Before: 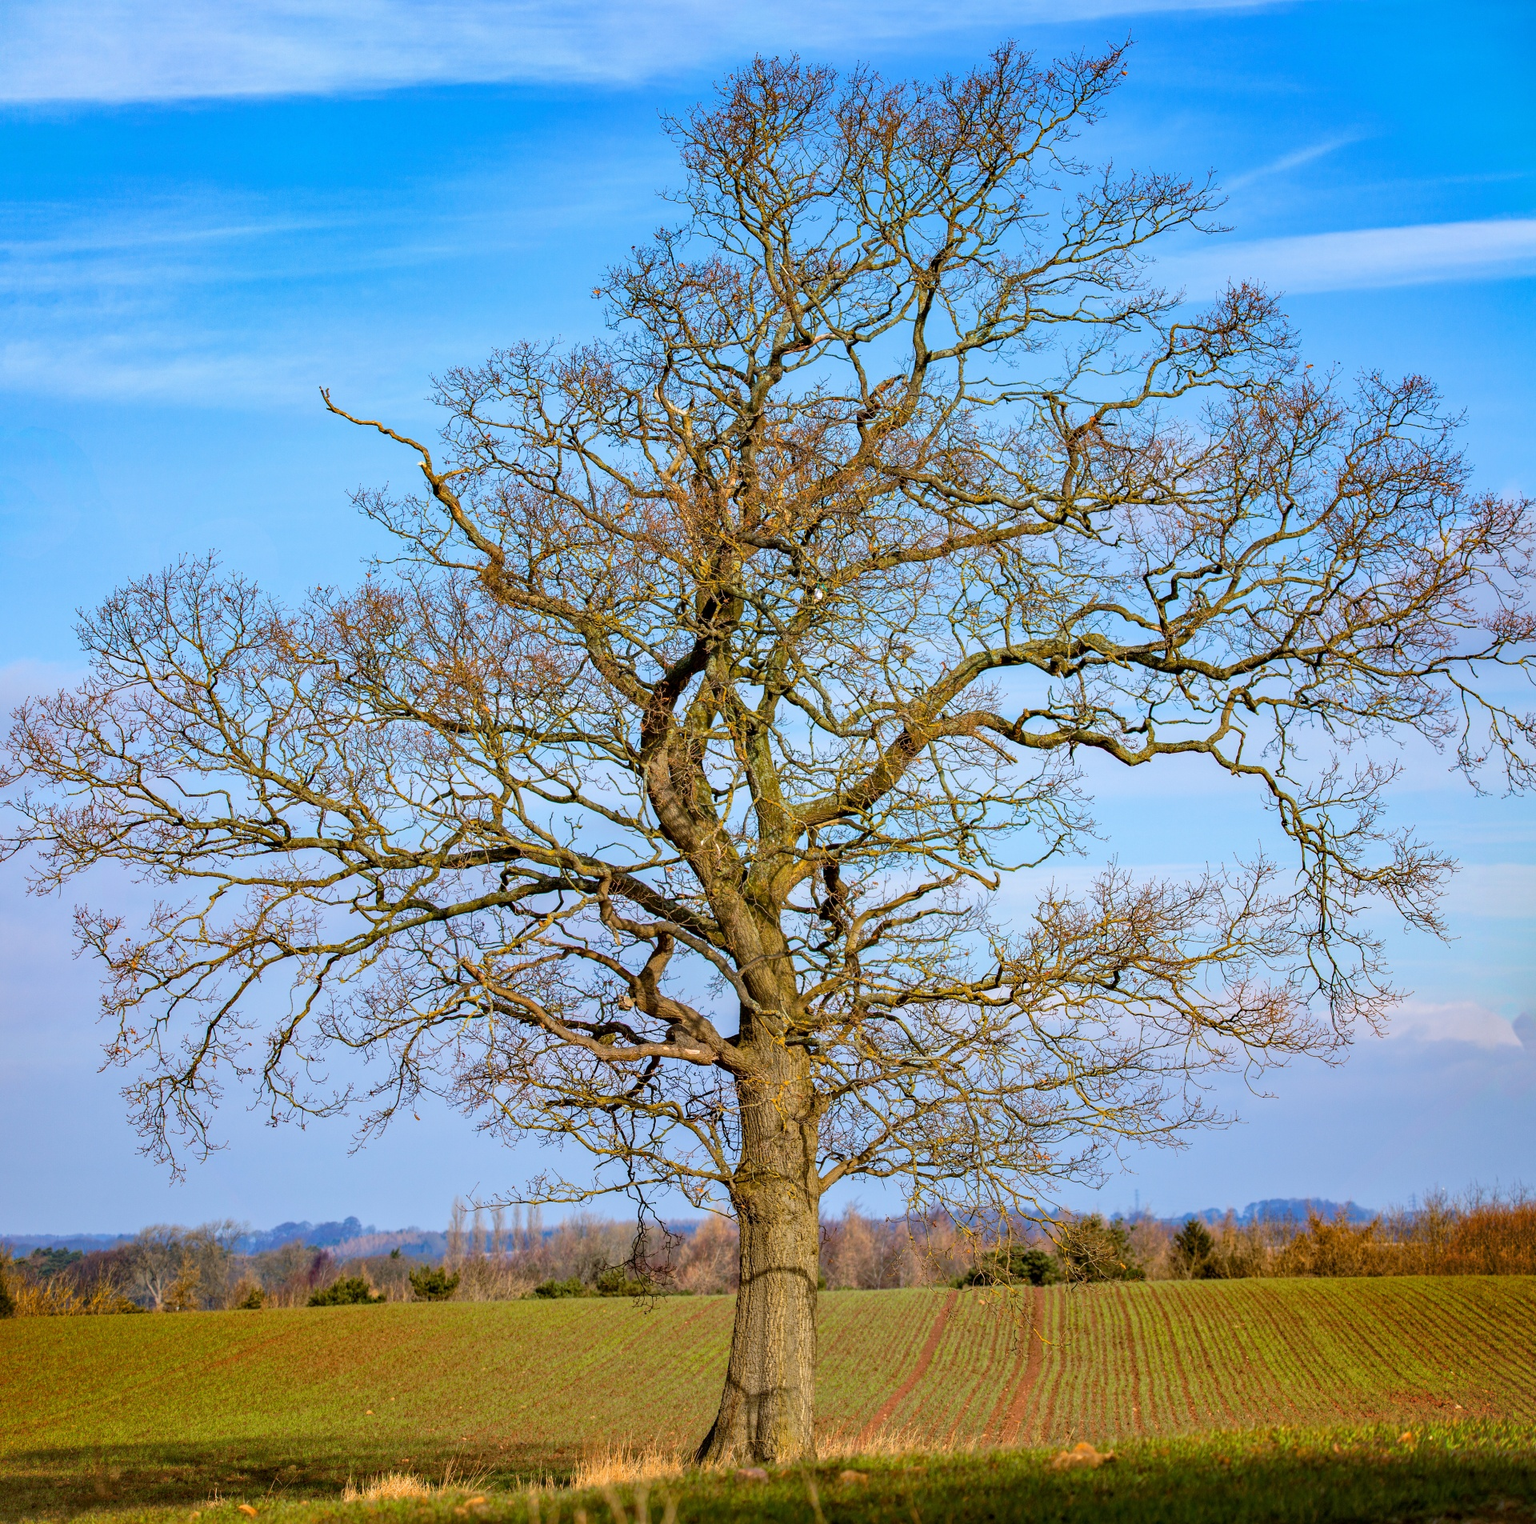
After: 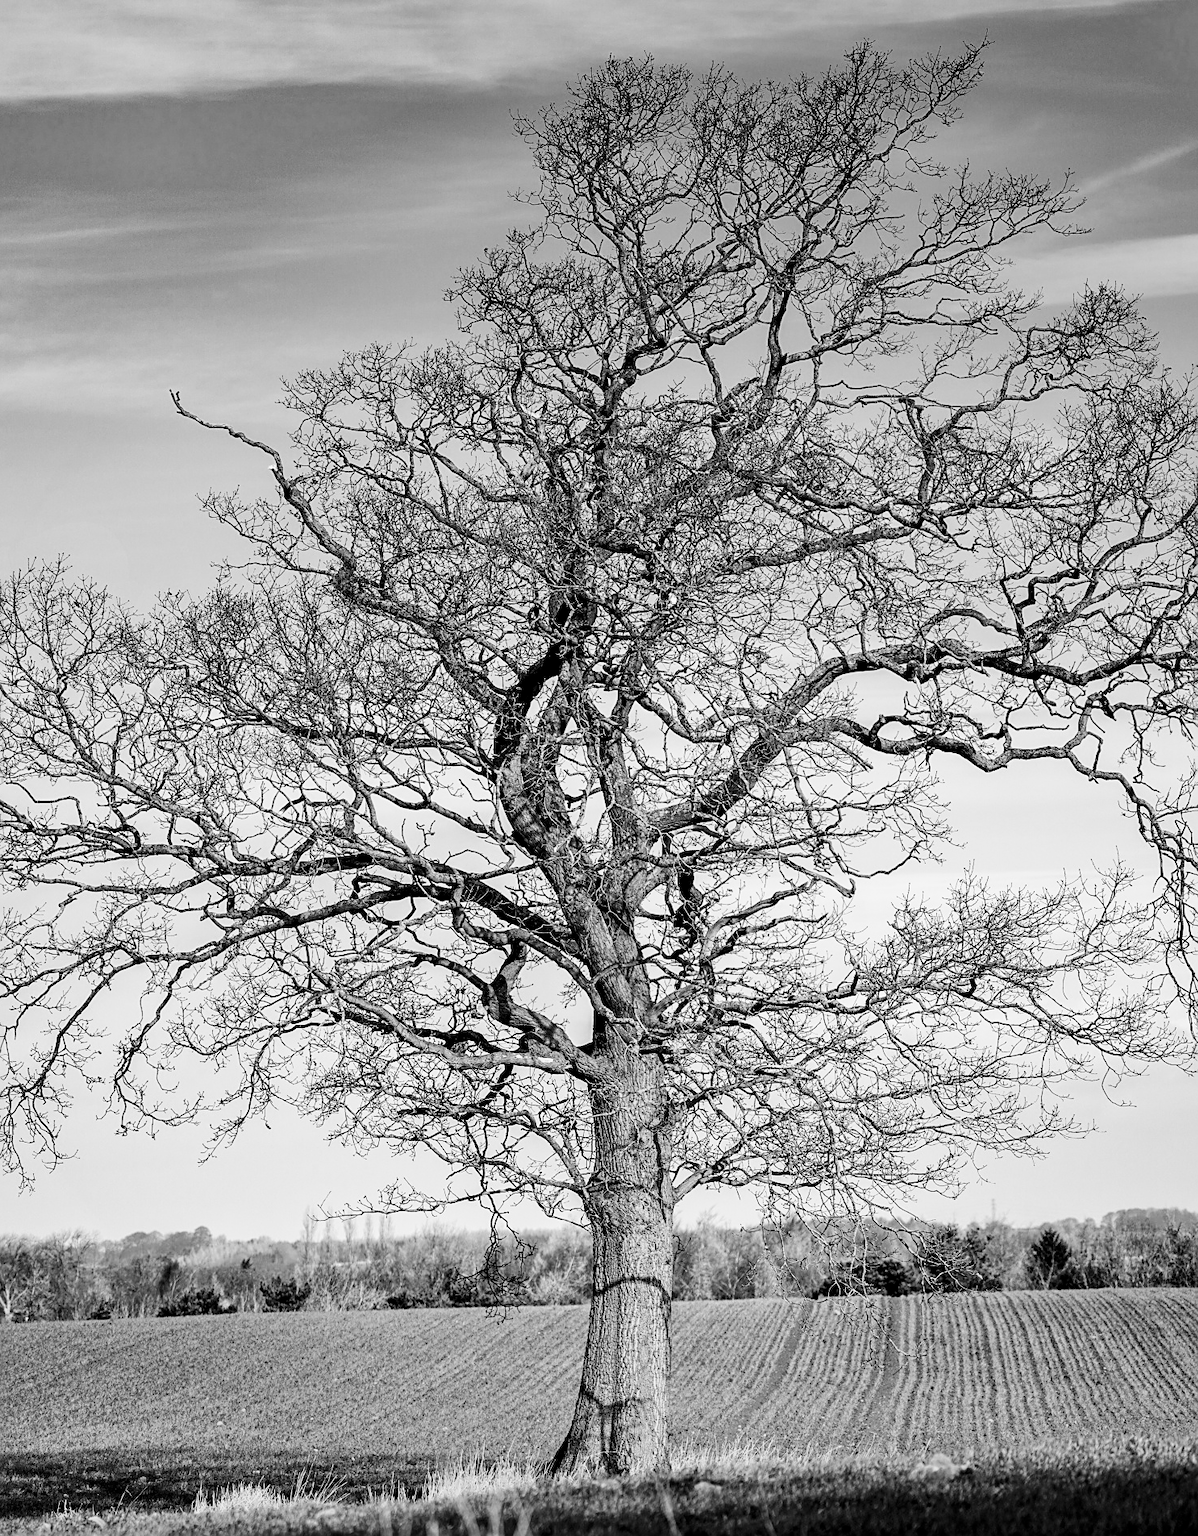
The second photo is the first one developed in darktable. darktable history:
crop: left 9.88%, right 12.664%
white balance: red 0.976, blue 1.04
contrast brightness saturation: brightness -0.25, saturation 0.2
color balance rgb: shadows lift › chroma 2%, shadows lift › hue 217.2°, power › chroma 0.25%, power › hue 60°, highlights gain › chroma 1.5%, highlights gain › hue 309.6°, global offset › luminance -0.5%, perceptual saturation grading › global saturation 15%, global vibrance 20%
graduated density: hue 238.83°, saturation 50%
base curve: curves: ch0 [(0, 0) (0.007, 0.004) (0.027, 0.03) (0.046, 0.07) (0.207, 0.54) (0.442, 0.872) (0.673, 0.972) (1, 1)], preserve colors none
monochrome: on, module defaults
sharpen: on, module defaults
